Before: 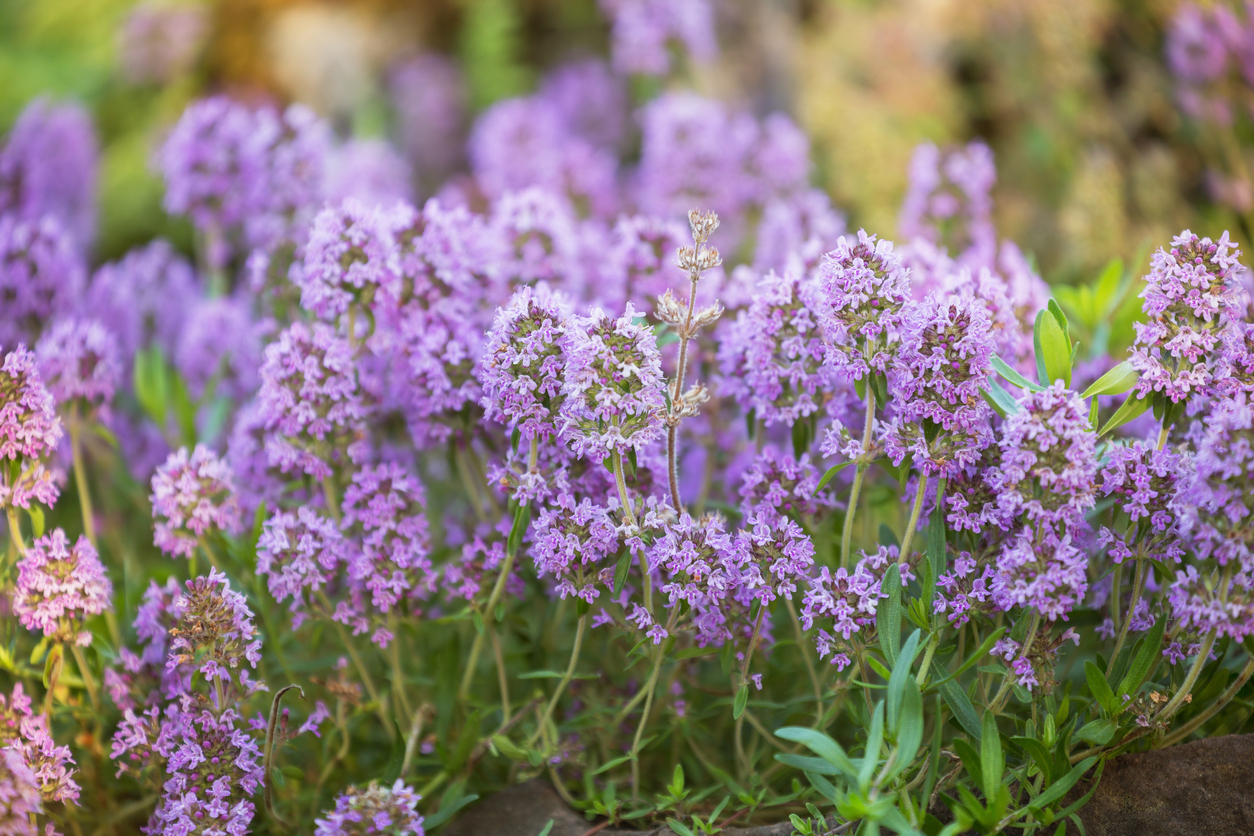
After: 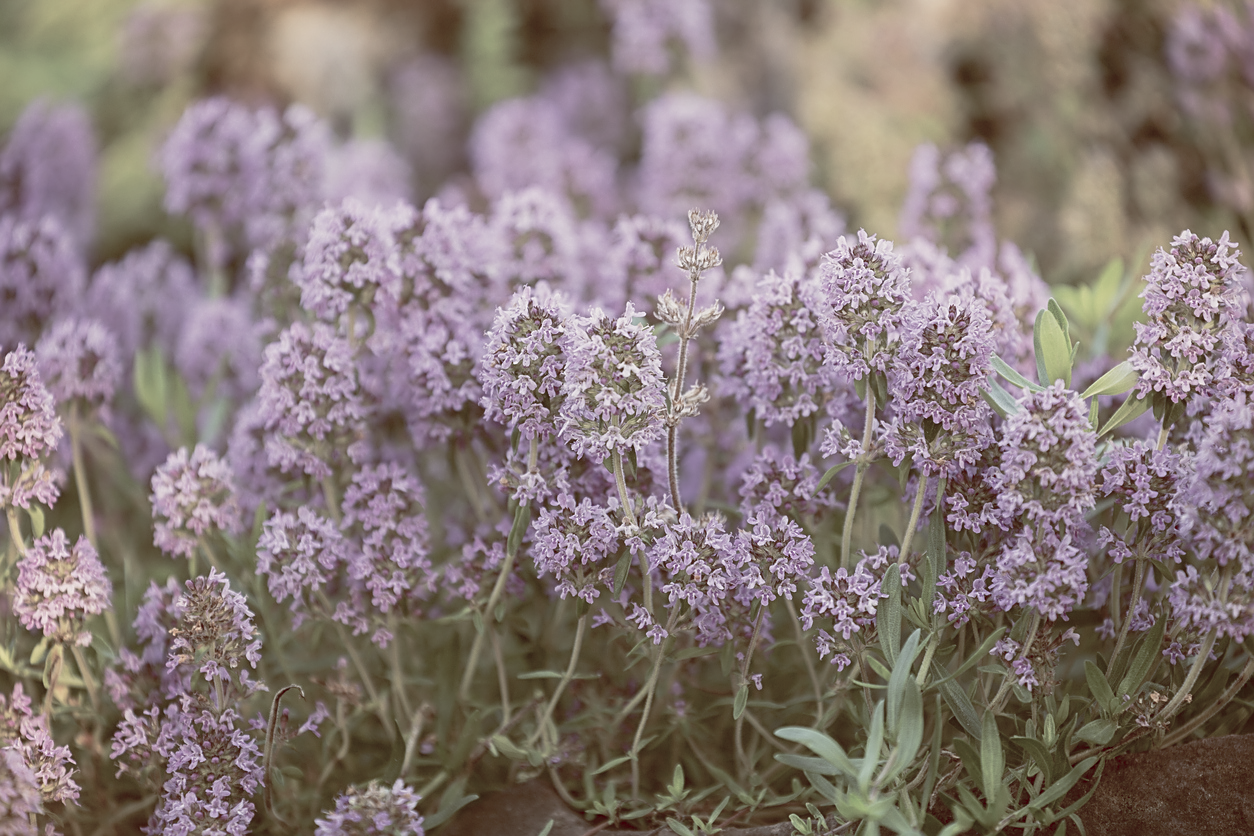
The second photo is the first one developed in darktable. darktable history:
sharpen: on, module defaults
color balance rgb: shadows lift › luminance 1%, shadows lift › chroma 0.2%, shadows lift › hue 20°, power › luminance 1%, power › chroma 0.4%, power › hue 34°, highlights gain › luminance 0.8%, highlights gain › chroma 0.4%, highlights gain › hue 44°, global offset › chroma 0.4%, global offset › hue 34°, white fulcrum 0.08 EV, linear chroma grading › shadows -7%, linear chroma grading › highlights -7%, linear chroma grading › global chroma -10%, linear chroma grading › mid-tones -8%, perceptual saturation grading › global saturation -28%, perceptual saturation grading › highlights -20%, perceptual saturation grading › mid-tones -24%, perceptual saturation grading › shadows -24%, perceptual brilliance grading › global brilliance -1%, perceptual brilliance grading › highlights -1%, perceptual brilliance grading › mid-tones -1%, perceptual brilliance grading › shadows -1%, global vibrance -17%, contrast -6%
